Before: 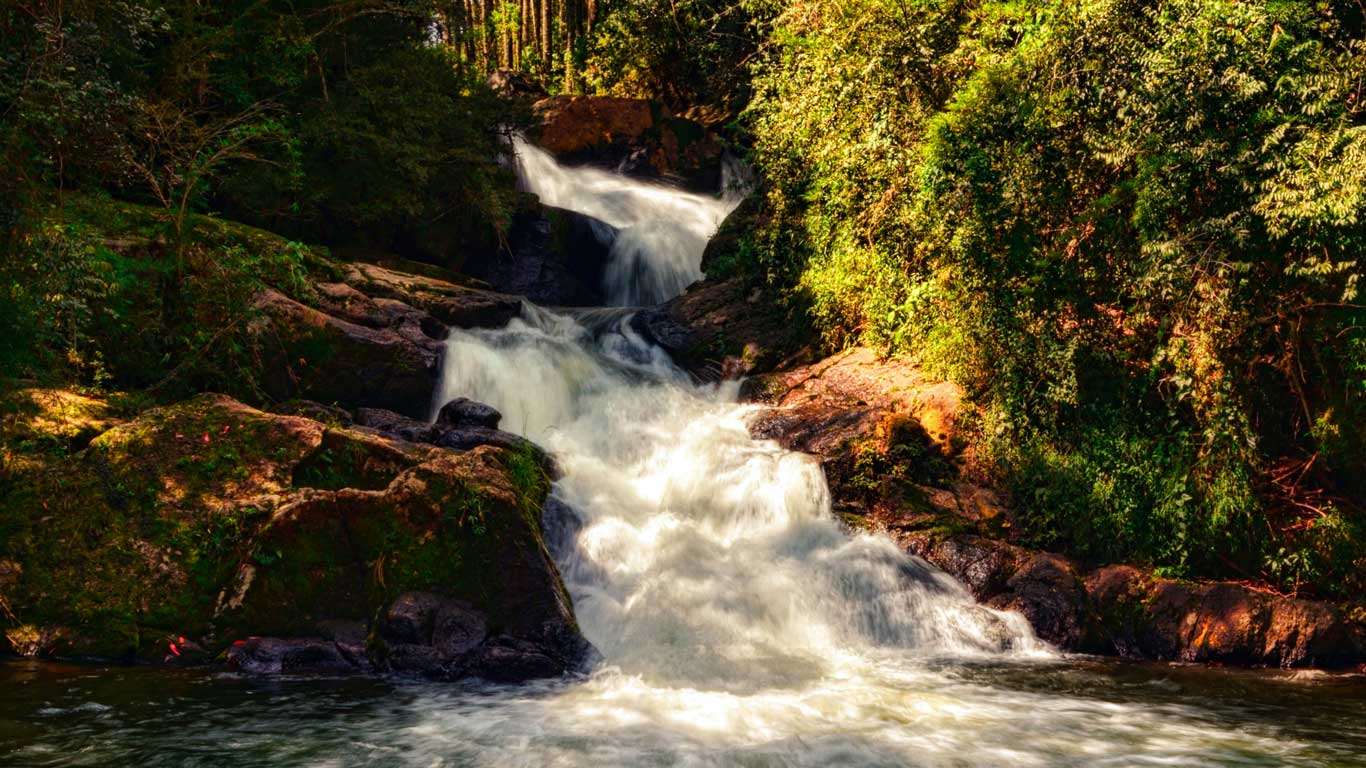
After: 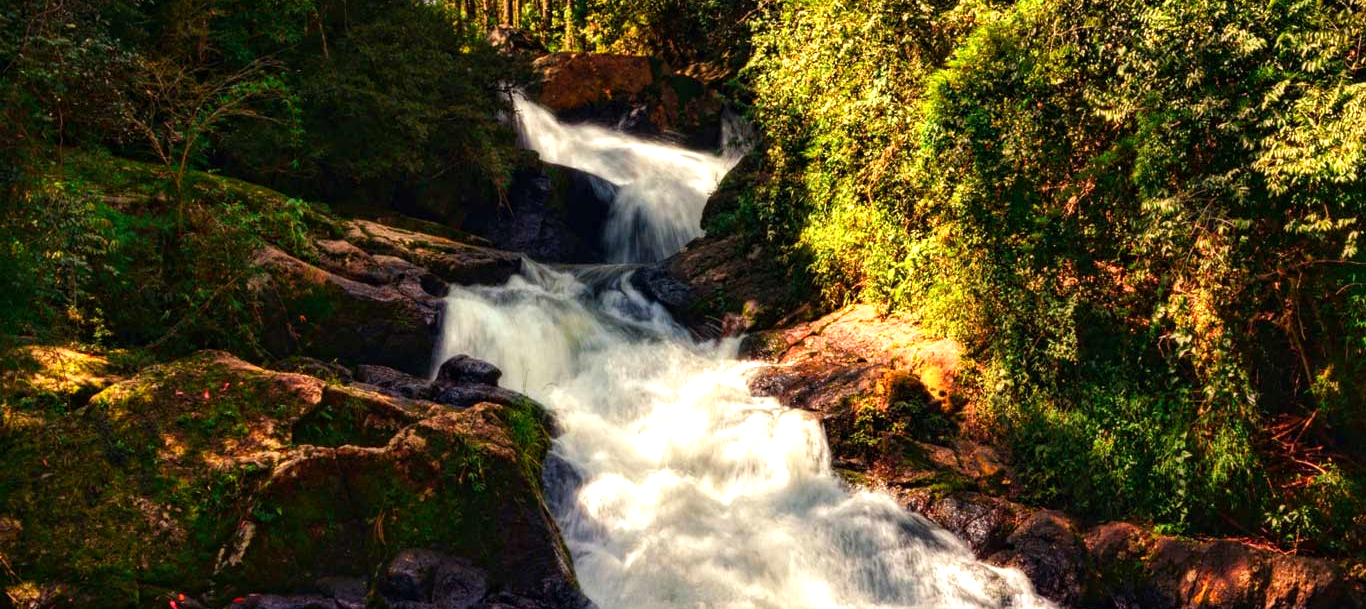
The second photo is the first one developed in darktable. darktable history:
exposure: exposure 0.197 EV
crop and rotate: top 5.667%, bottom 14.937%
